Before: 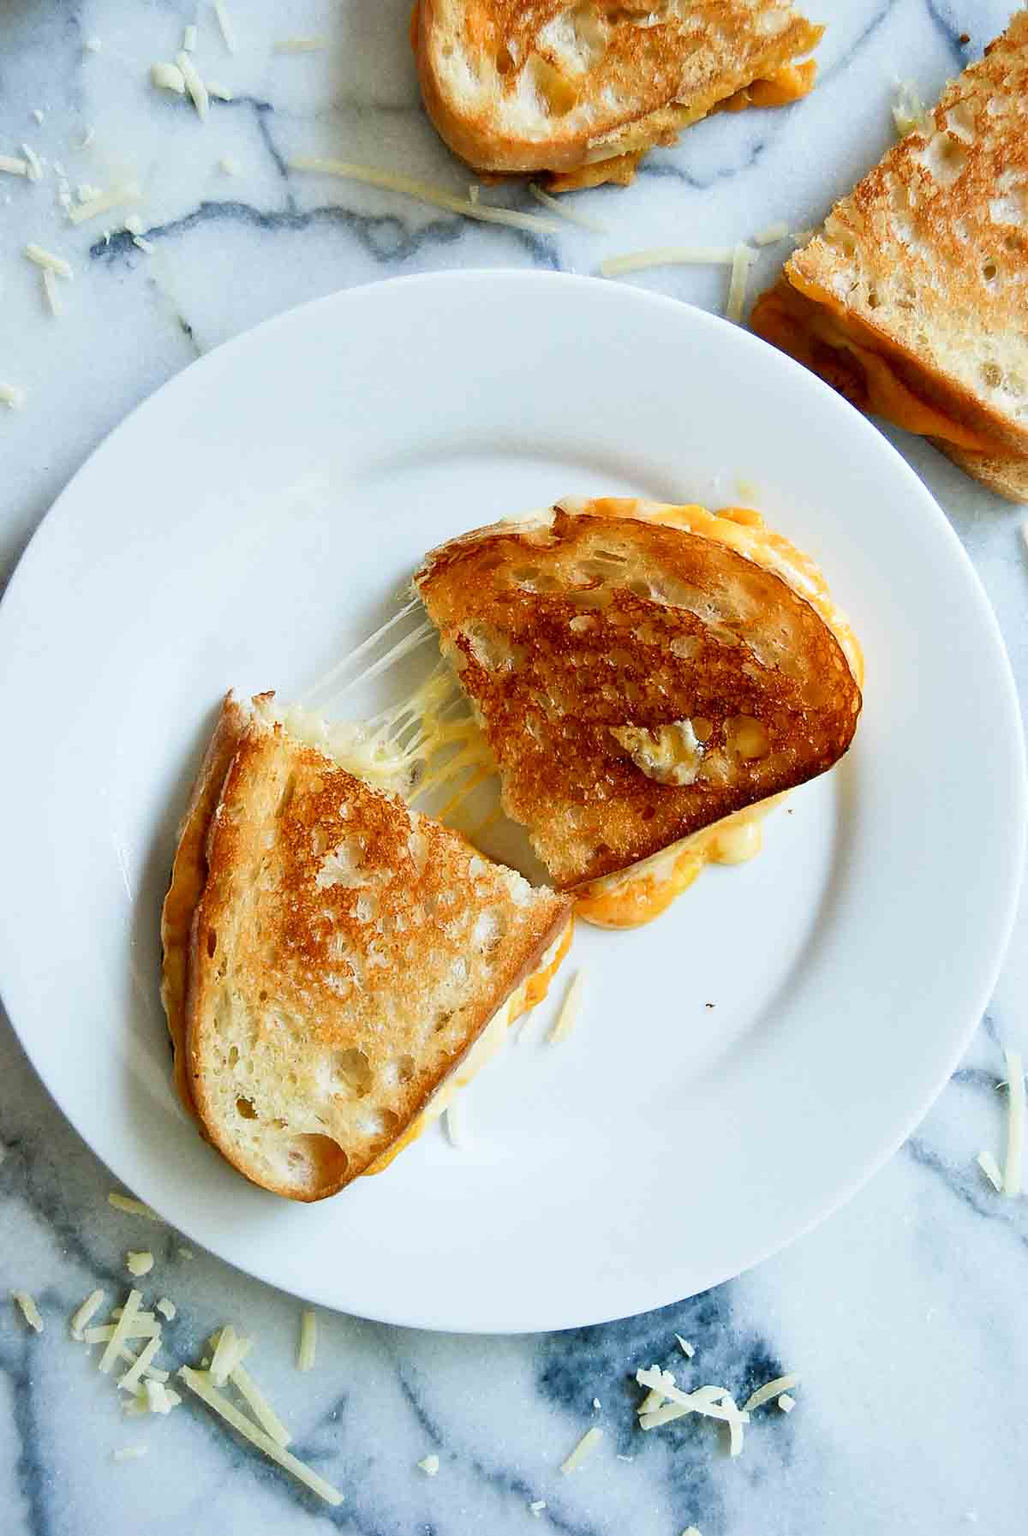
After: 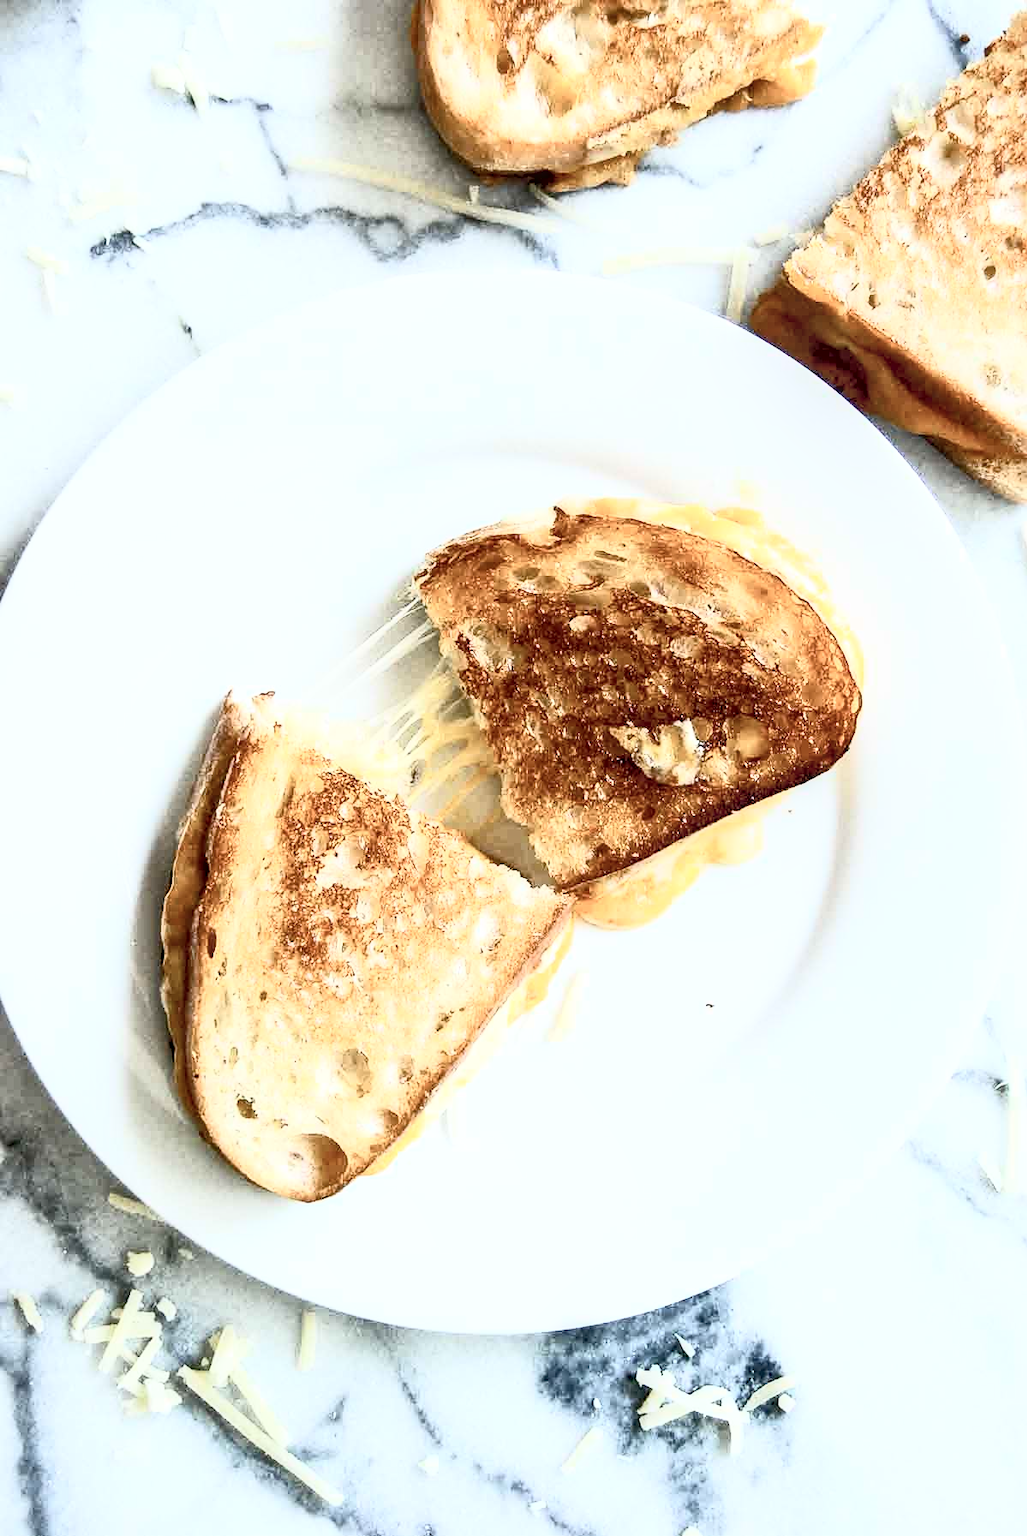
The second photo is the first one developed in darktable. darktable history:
exposure: black level correction 0.01, compensate highlight preservation false
contrast brightness saturation: contrast 0.572, brightness 0.58, saturation -0.333
local contrast: on, module defaults
